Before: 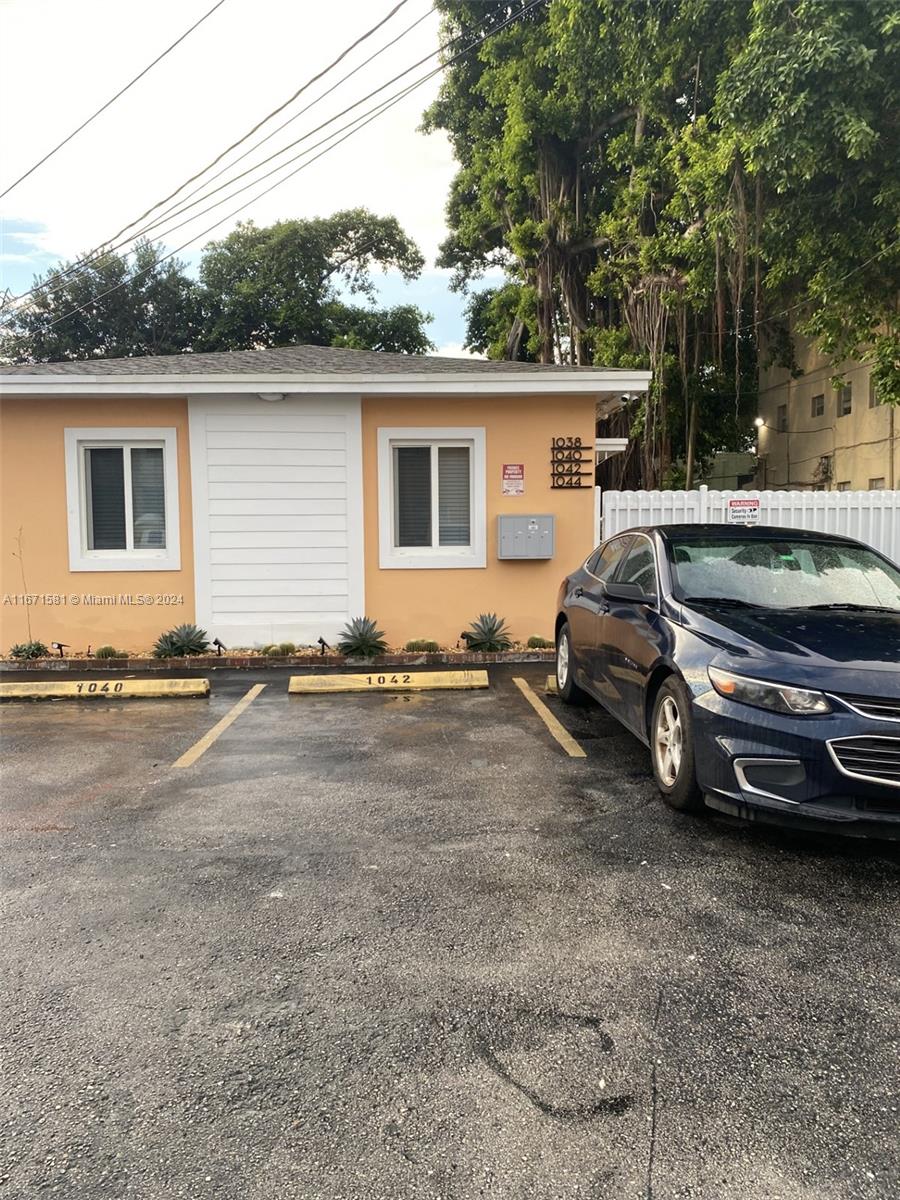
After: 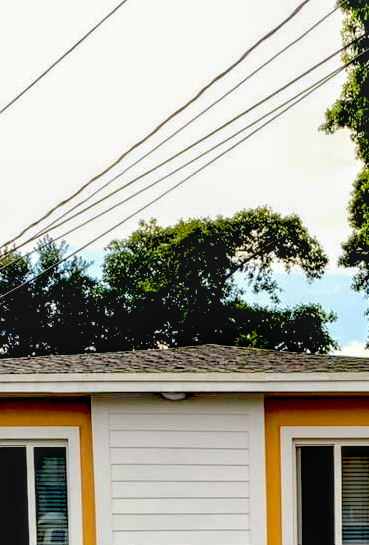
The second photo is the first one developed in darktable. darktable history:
tone equalizer: edges refinement/feathering 500, mask exposure compensation -1.57 EV, preserve details no
crop and rotate: left 10.86%, top 0.115%, right 48.14%, bottom 54.404%
exposure: black level correction 0.099, exposure -0.094 EV, compensate exposure bias true, compensate highlight preservation false
local contrast: detail 150%
color balance rgb: global offset › luminance 0.468%, perceptual saturation grading › global saturation 35.31%, perceptual brilliance grading › mid-tones 9.296%, perceptual brilliance grading › shadows 14.94%, global vibrance 20%
